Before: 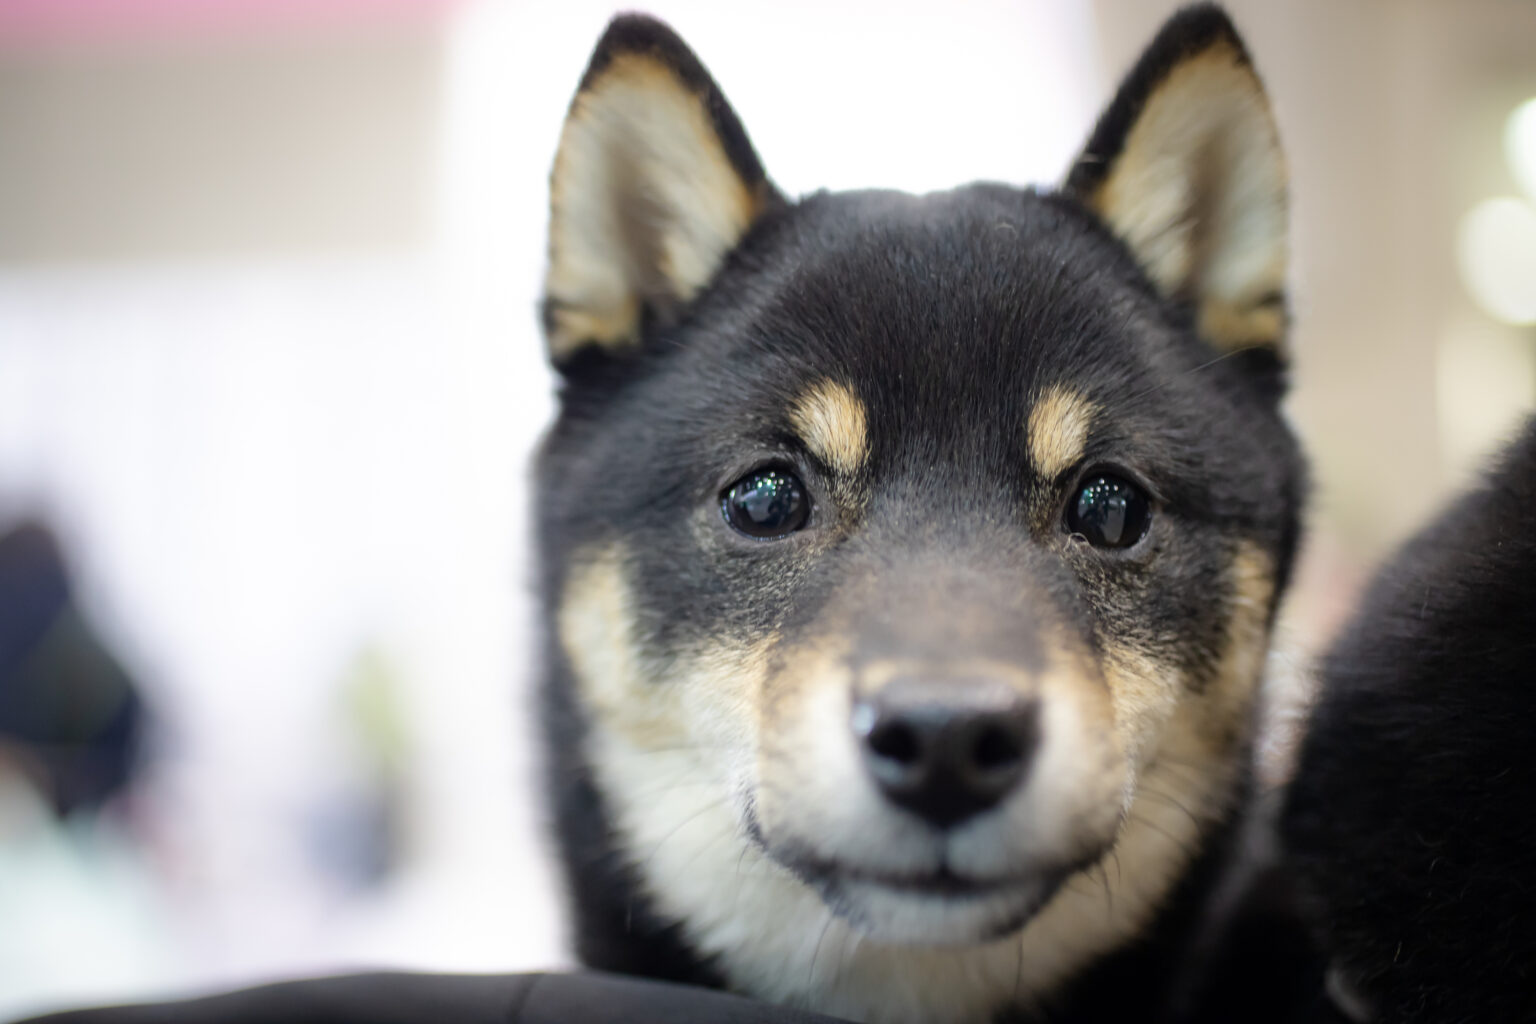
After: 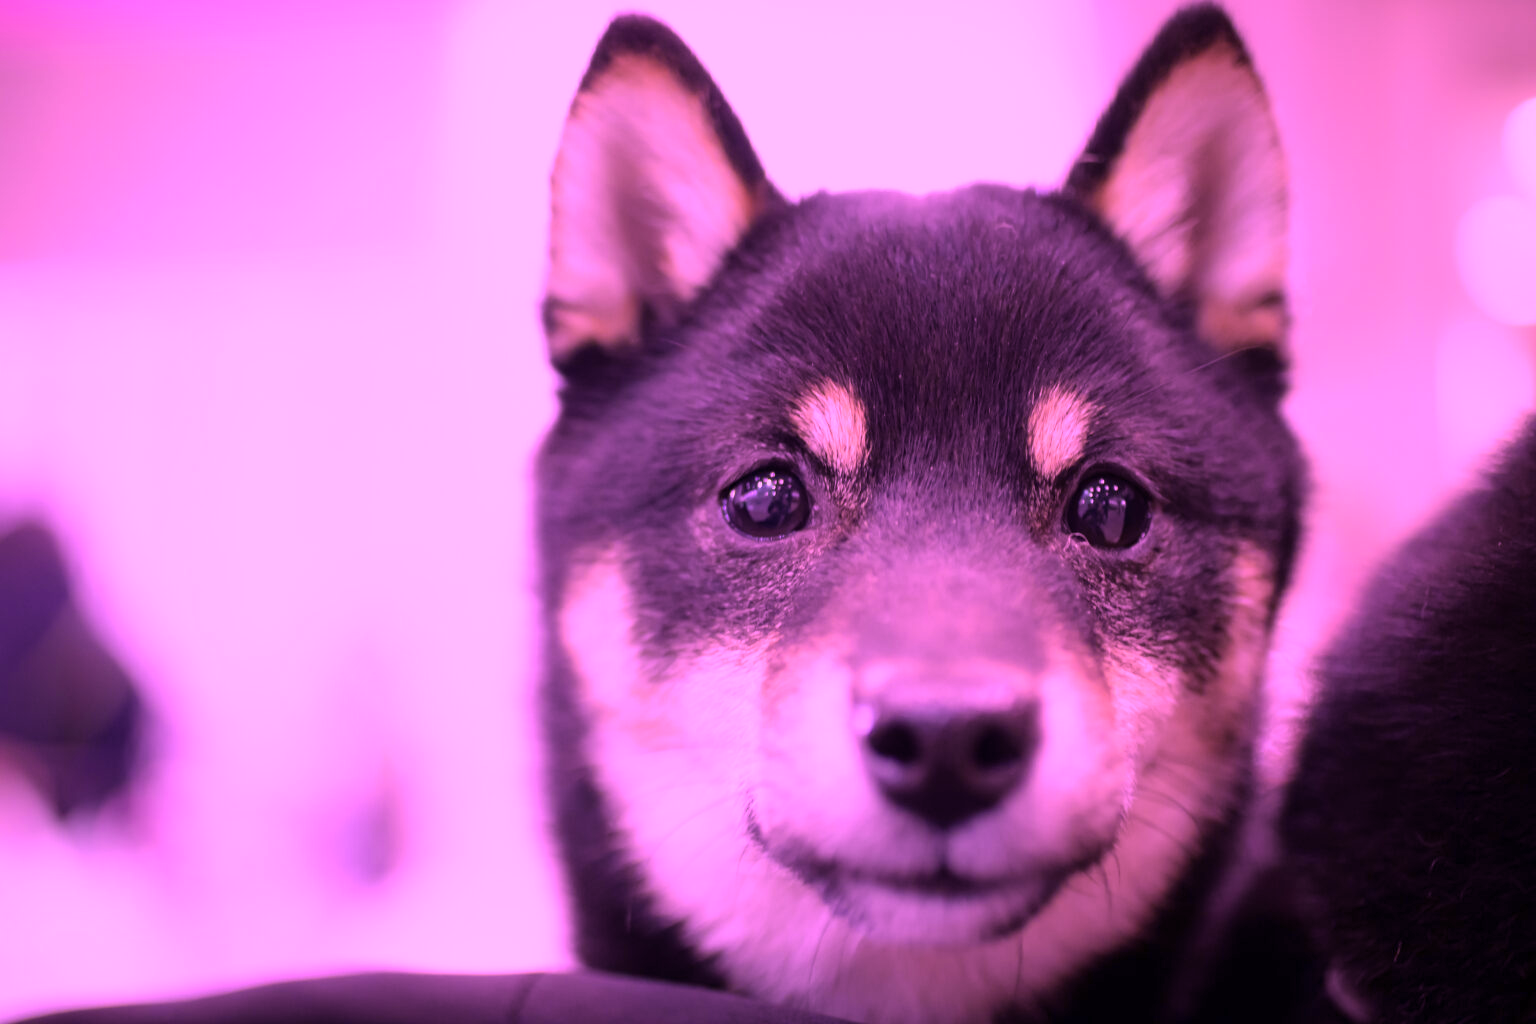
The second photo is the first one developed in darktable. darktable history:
color calibration: illuminant custom, x 0.261, y 0.521, temperature 7054.11 K
